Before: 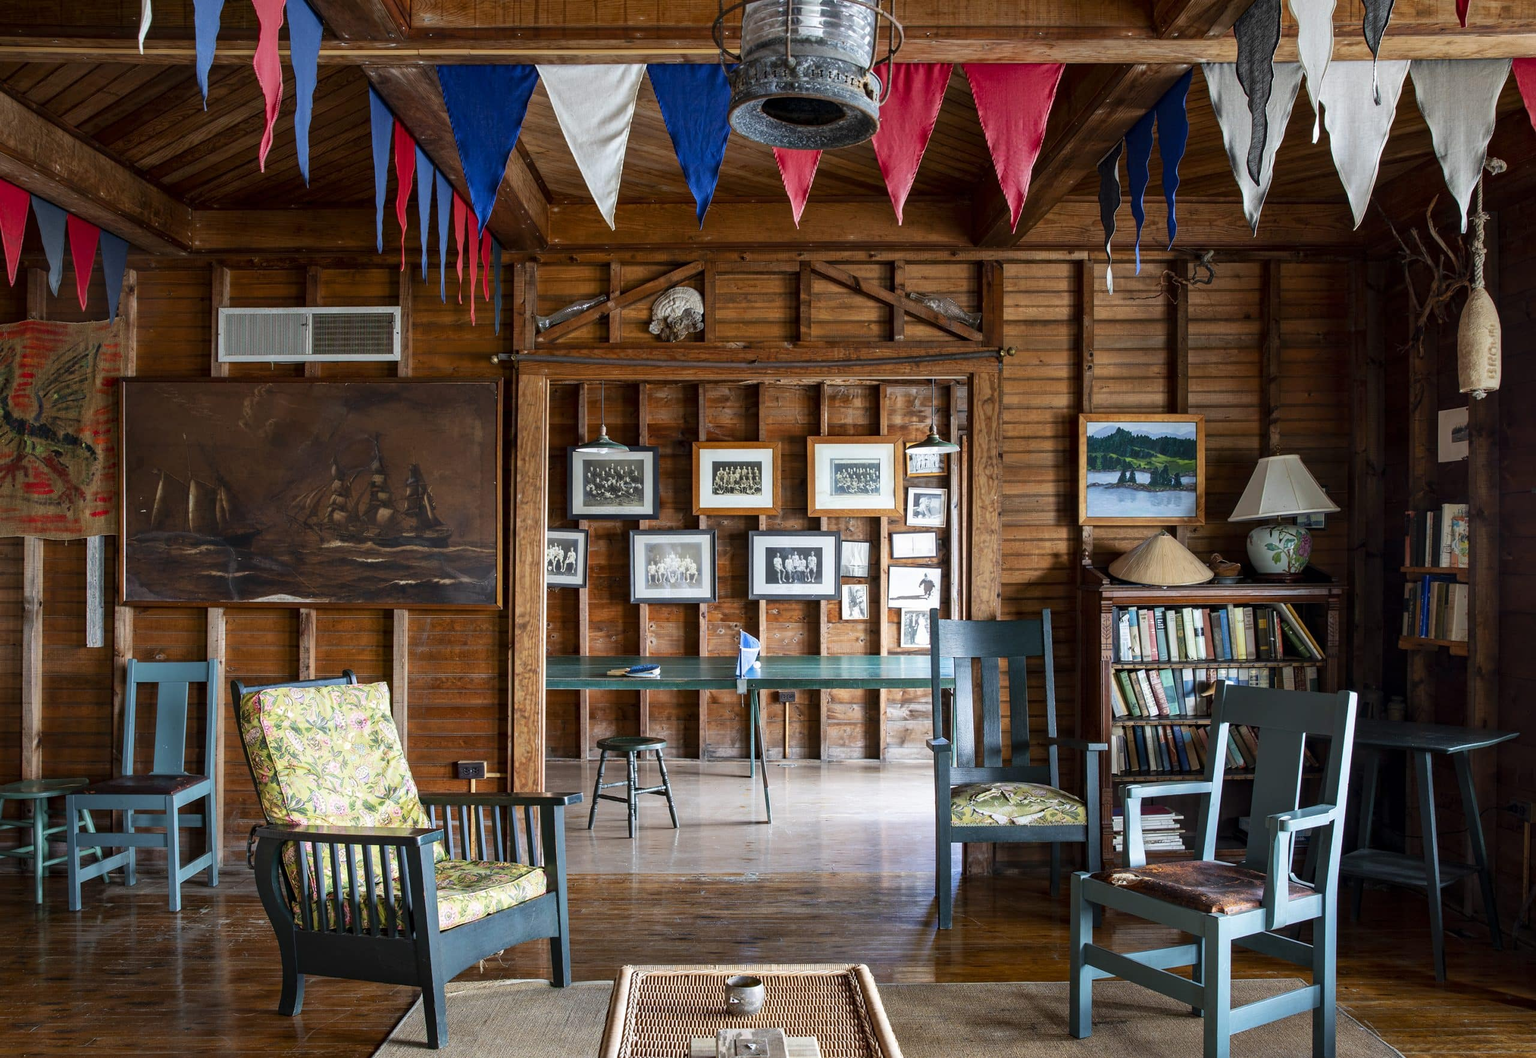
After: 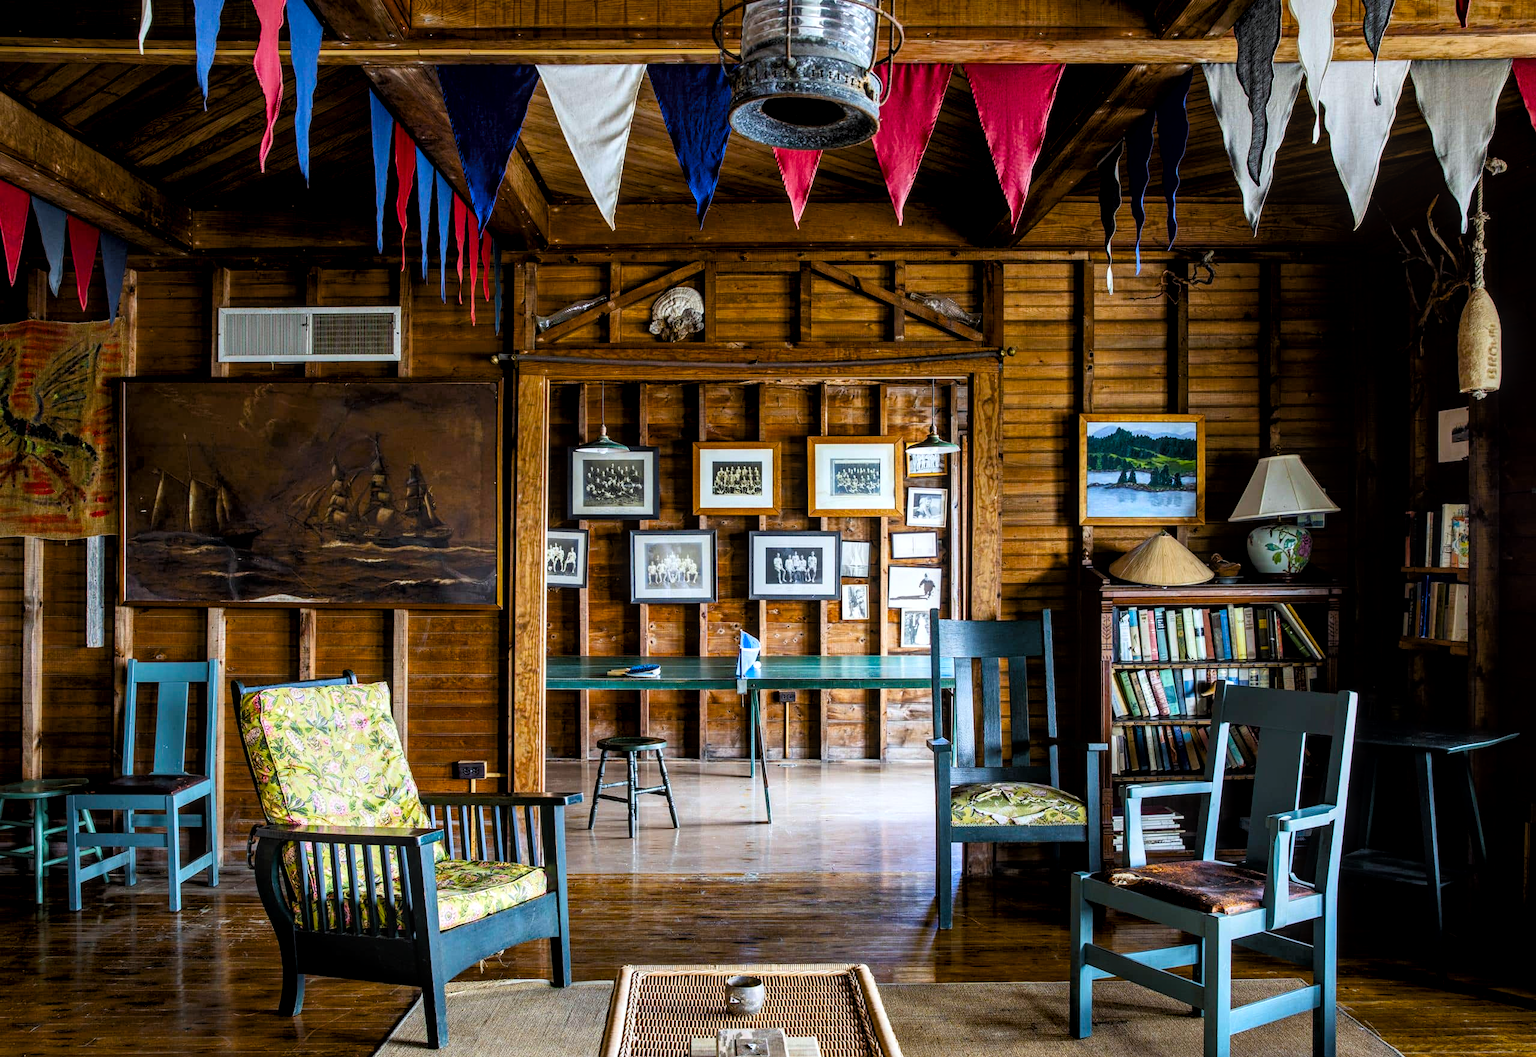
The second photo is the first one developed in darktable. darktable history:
tone equalizer: on, module defaults
white balance: red 0.986, blue 1.01
local contrast: detail 130%
color balance rgb: perceptual saturation grading › global saturation 20%, perceptual saturation grading › highlights -25%, perceptual saturation grading › shadows 25%, global vibrance 50%
tone curve: curves: ch0 [(0, 0) (0.118, 0.034) (0.182, 0.124) (0.265, 0.214) (0.504, 0.508) (0.783, 0.825) (1, 1)], color space Lab, linked channels, preserve colors none
